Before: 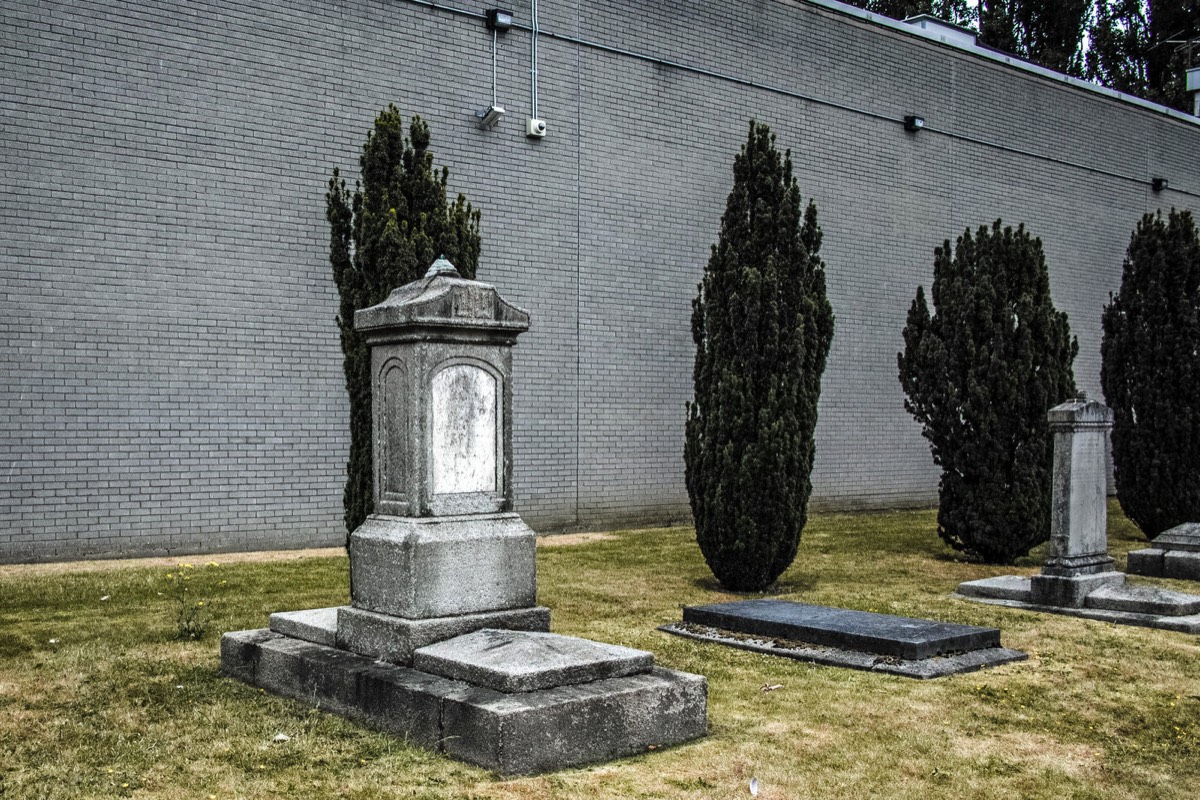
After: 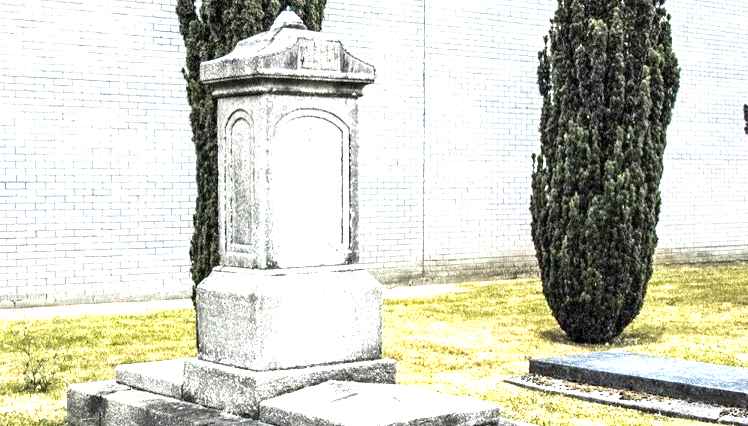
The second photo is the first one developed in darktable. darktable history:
crop: left 12.866%, top 31.117%, right 24.8%, bottom 15.613%
exposure: exposure 1.999 EV, compensate exposure bias true, compensate highlight preservation false
